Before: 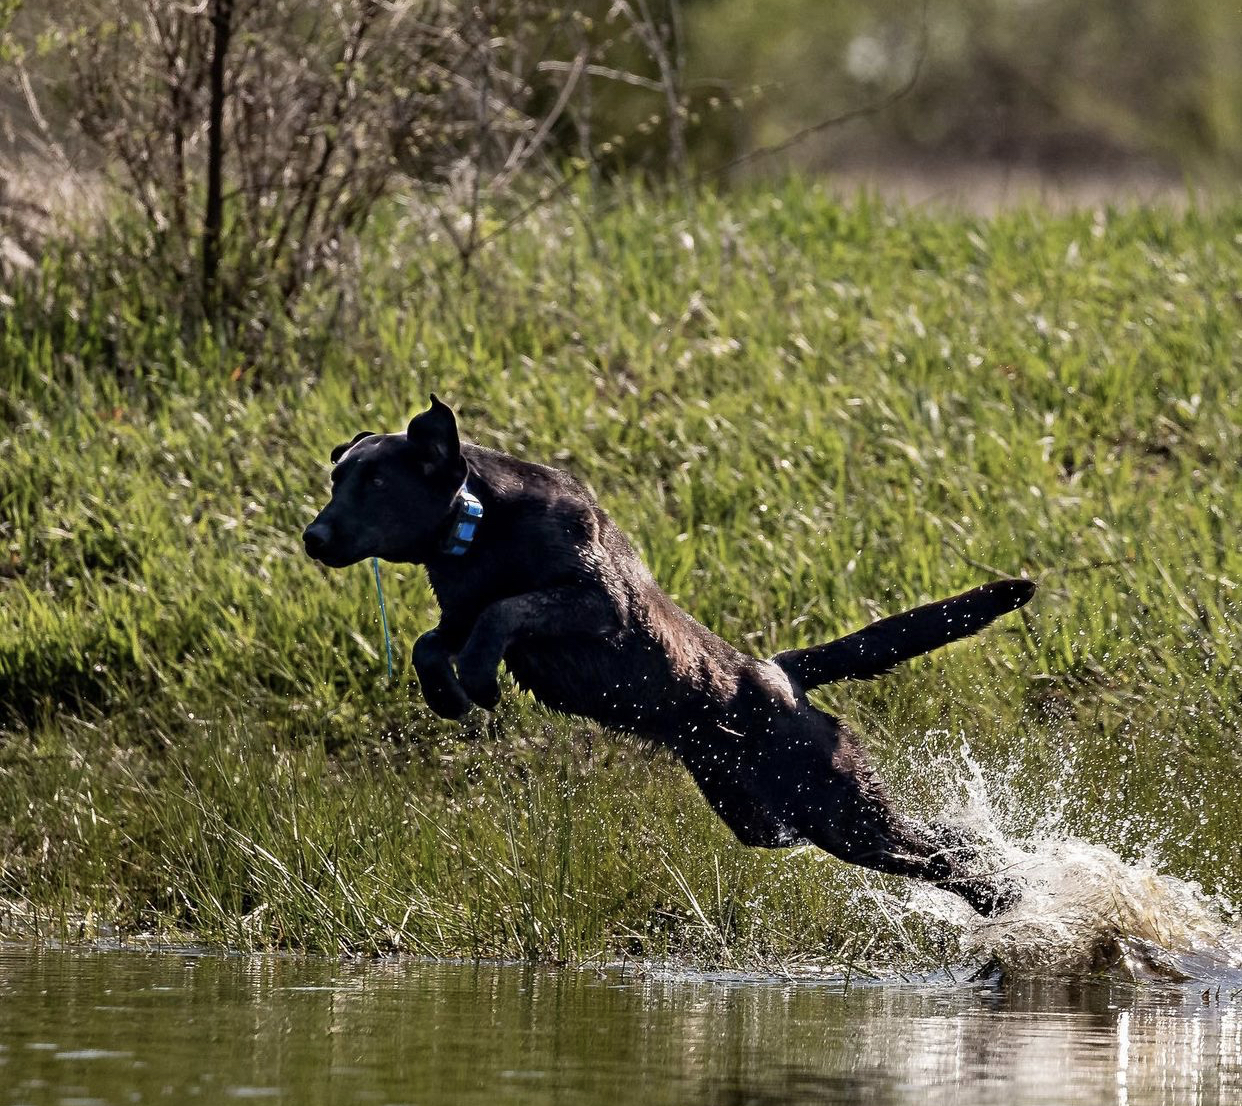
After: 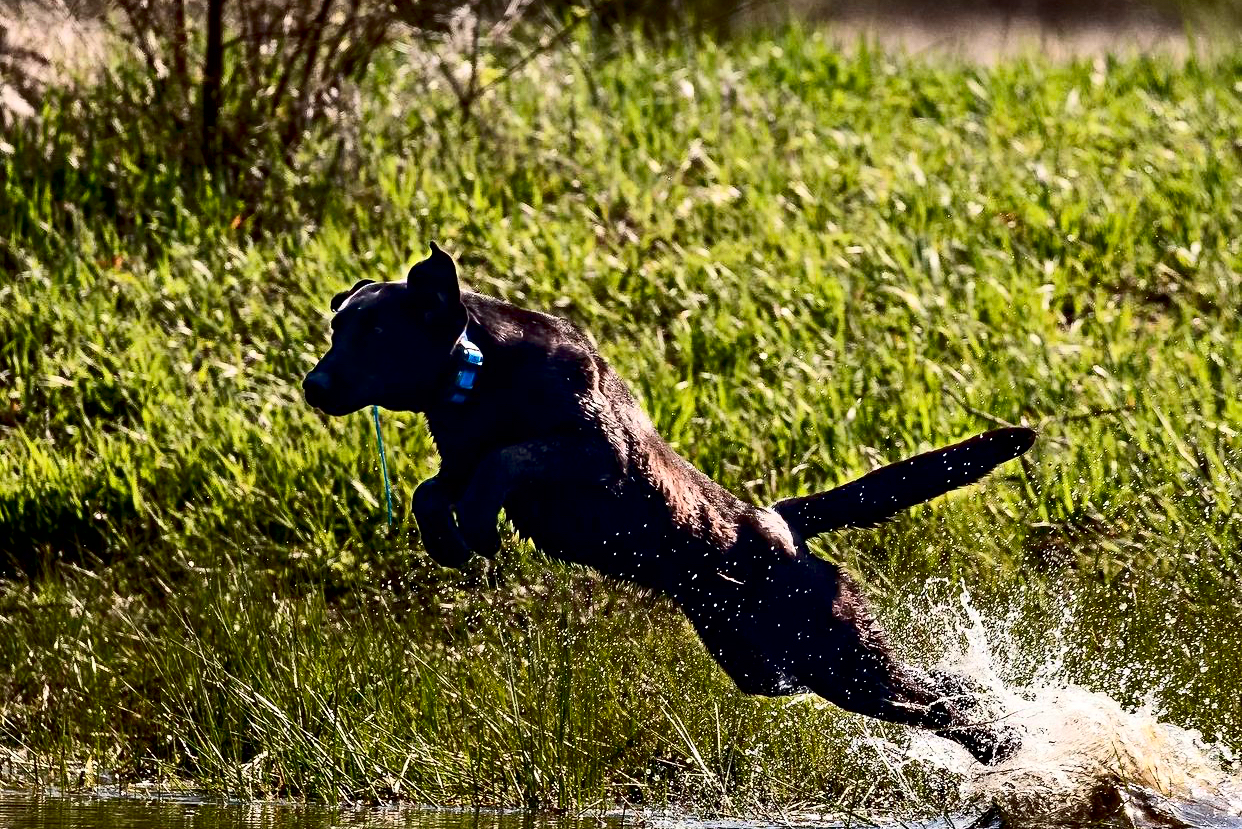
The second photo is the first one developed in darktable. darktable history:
exposure: black level correction 0.01, exposure 0.014 EV, compensate highlight preservation false
crop: top 13.819%, bottom 11.169%
contrast brightness saturation: contrast 0.4, brightness 0.05, saturation 0.25
